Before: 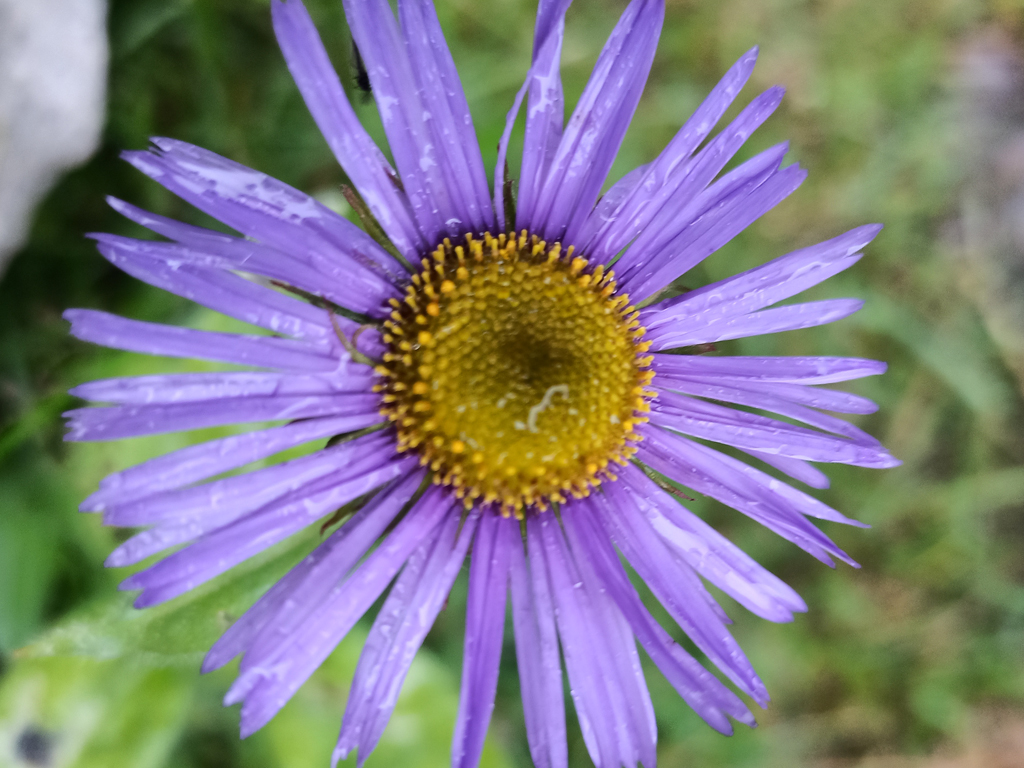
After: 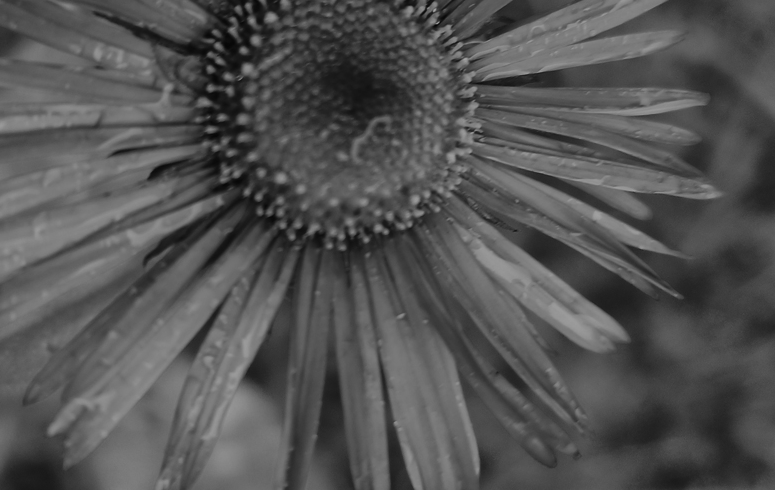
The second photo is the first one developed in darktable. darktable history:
contrast brightness saturation: contrast -0.03, brightness -0.59, saturation -1
crop and rotate: left 17.299%, top 35.115%, right 7.015%, bottom 1.024%
shadows and highlights: radius 337.17, shadows 29.01, soften with gaussian
white balance: emerald 1
exposure: black level correction 0, exposure 0.5 EV, compensate highlight preservation false
color balance rgb: shadows lift › chroma 1%, shadows lift › hue 113°, highlights gain › chroma 0.2%, highlights gain › hue 333°, perceptual saturation grading › global saturation 20%, perceptual saturation grading › highlights -50%, perceptual saturation grading › shadows 25%, contrast -30%
